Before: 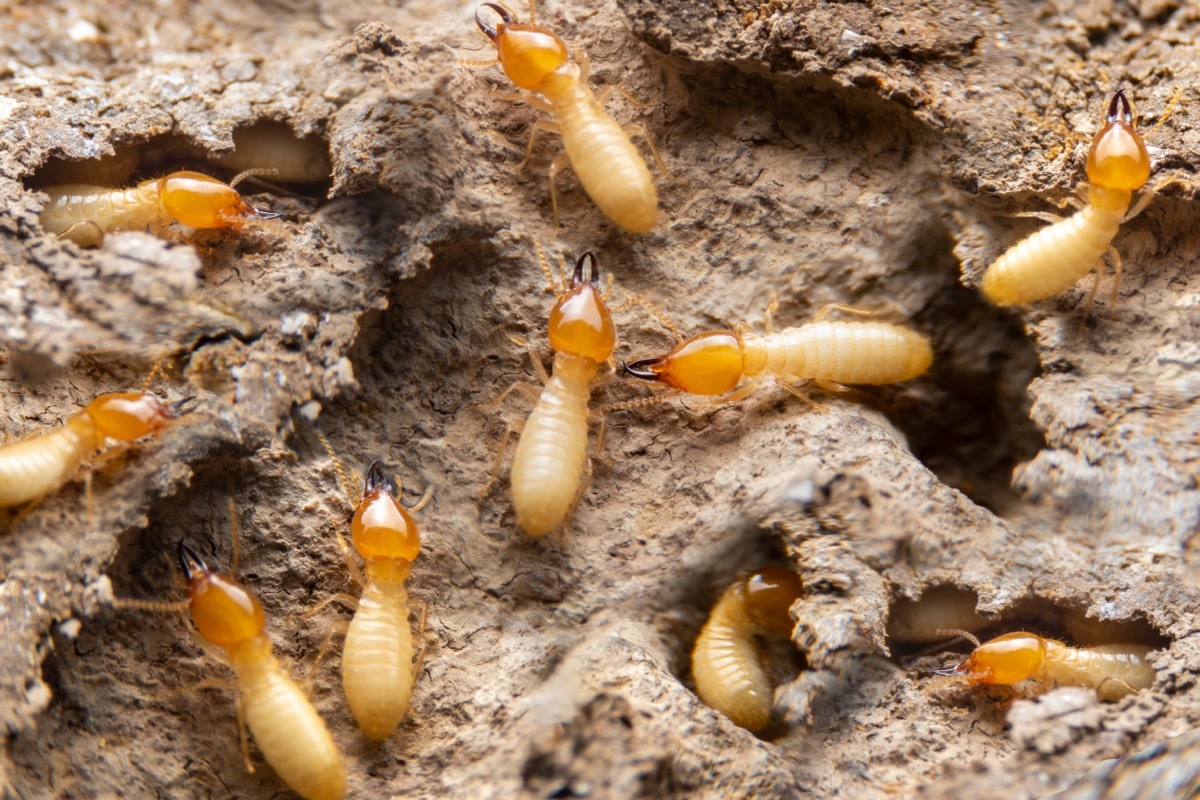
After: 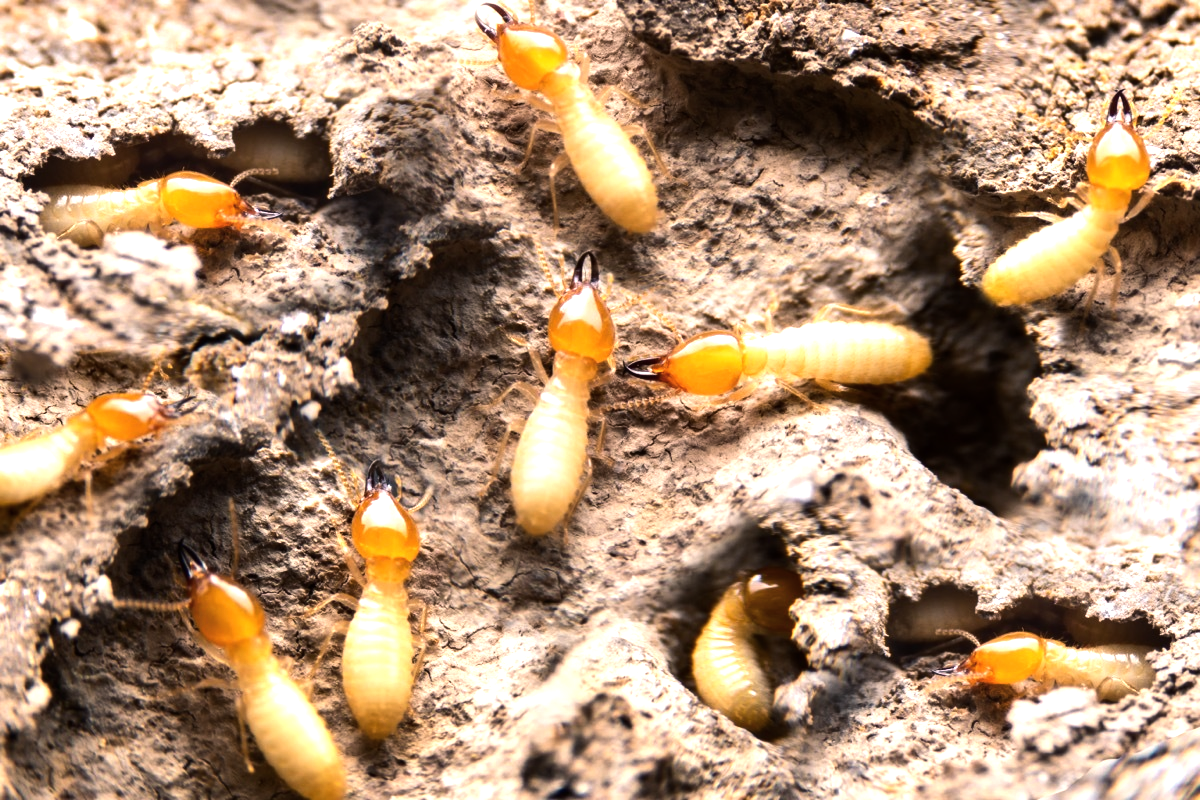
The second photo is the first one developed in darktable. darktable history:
tone equalizer: -8 EV -1.08 EV, -7 EV -1.01 EV, -6 EV -0.867 EV, -5 EV -0.578 EV, -3 EV 0.578 EV, -2 EV 0.867 EV, -1 EV 1.01 EV, +0 EV 1.08 EV, edges refinement/feathering 500, mask exposure compensation -1.57 EV, preserve details no
color balance rgb: shadows lift › chroma 1.41%, shadows lift › hue 260°, power › chroma 0.5%, power › hue 260°, highlights gain › chroma 1%, highlights gain › hue 27°, saturation formula JzAzBz (2021)
